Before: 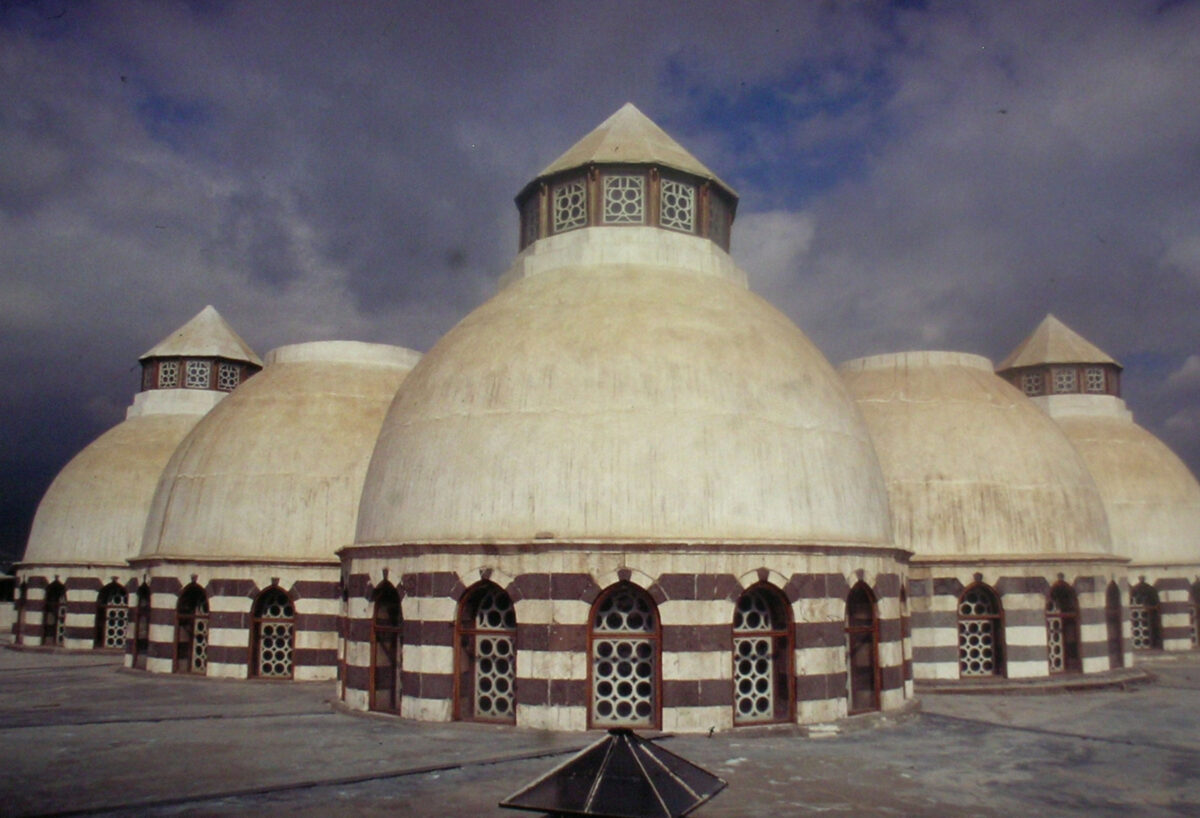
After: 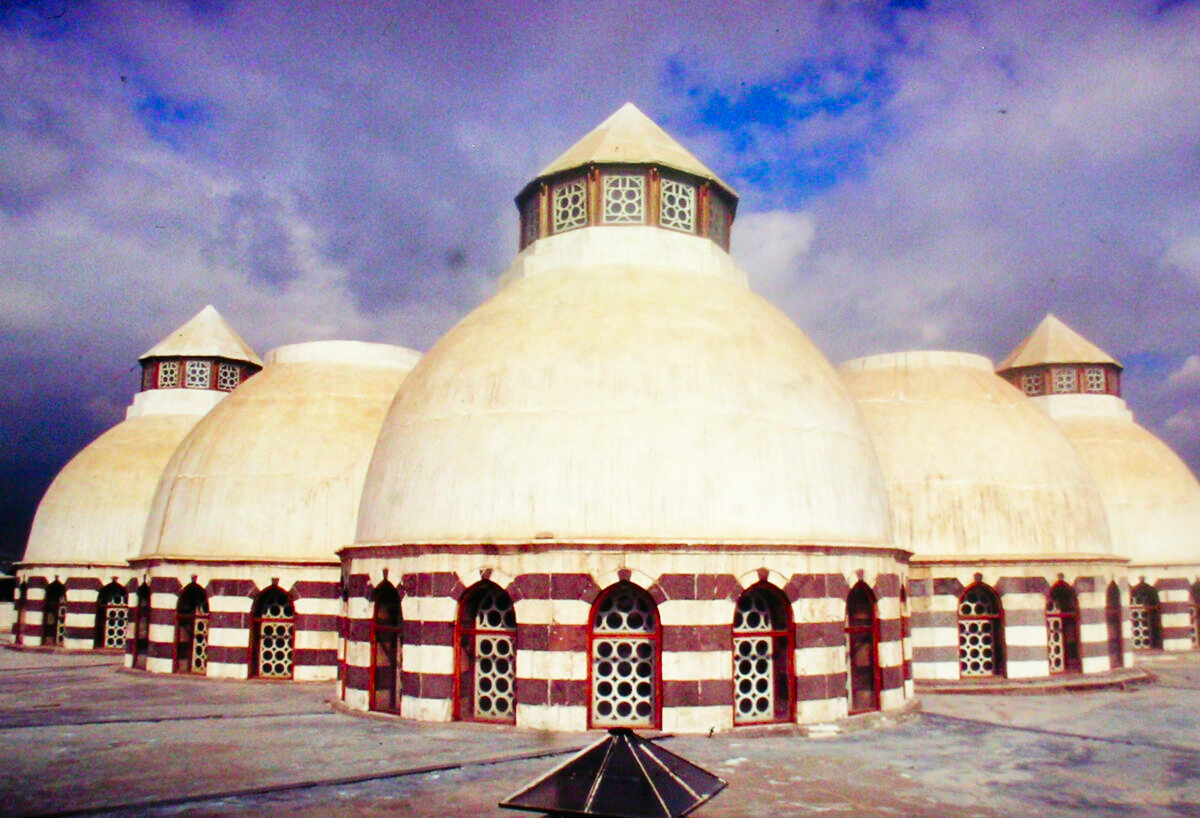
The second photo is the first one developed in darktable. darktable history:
base curve: curves: ch0 [(0, 0.003) (0.001, 0.002) (0.006, 0.004) (0.02, 0.022) (0.048, 0.086) (0.094, 0.234) (0.162, 0.431) (0.258, 0.629) (0.385, 0.8) (0.548, 0.918) (0.751, 0.988) (1, 1)], preserve colors none
color contrast: green-magenta contrast 1.69, blue-yellow contrast 1.49
shadows and highlights: shadows 37.27, highlights -28.18, soften with gaussian
